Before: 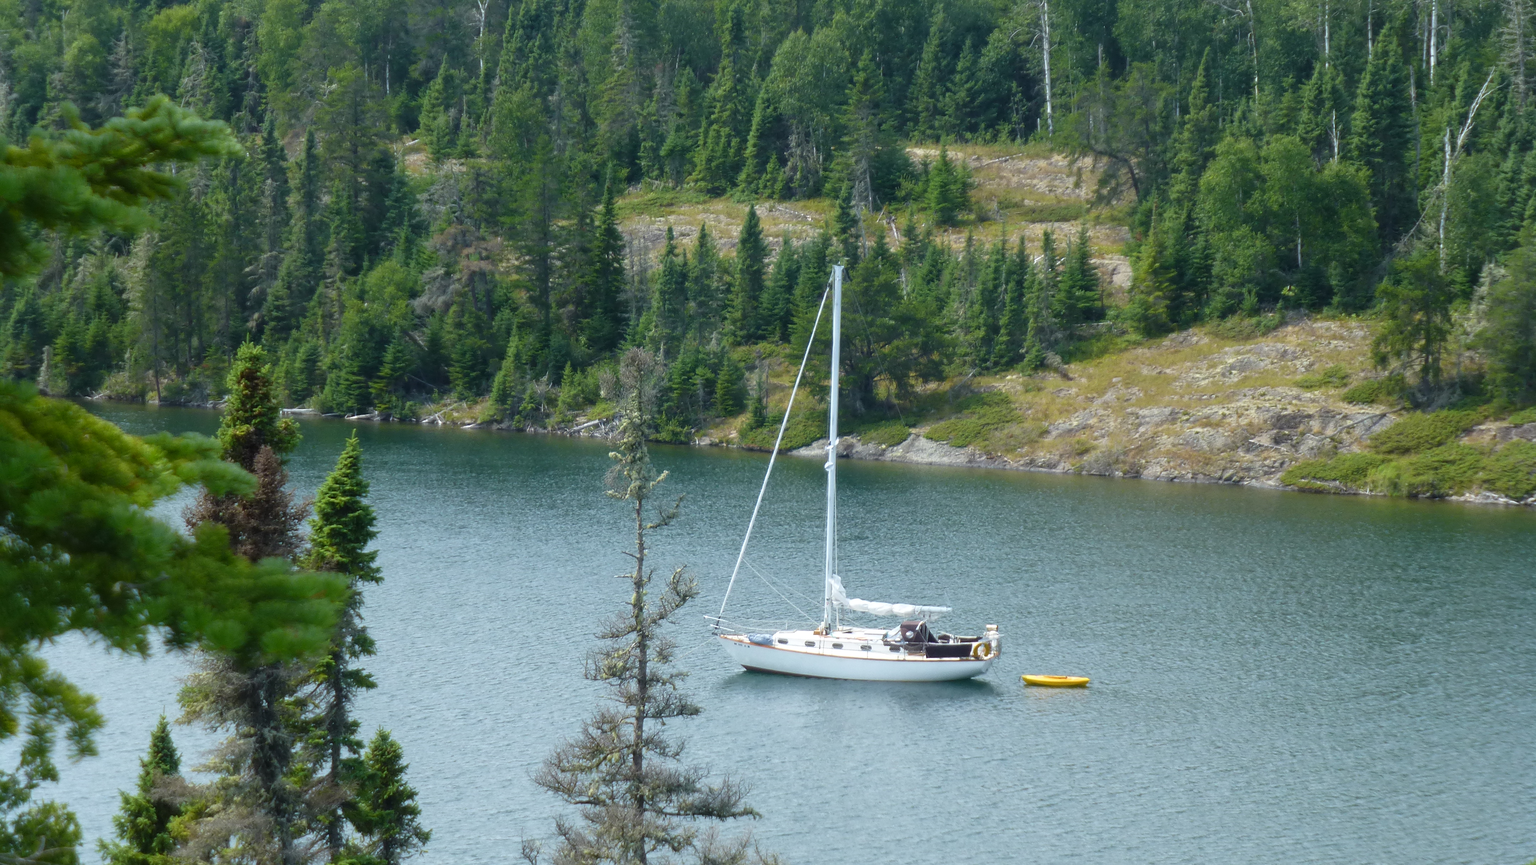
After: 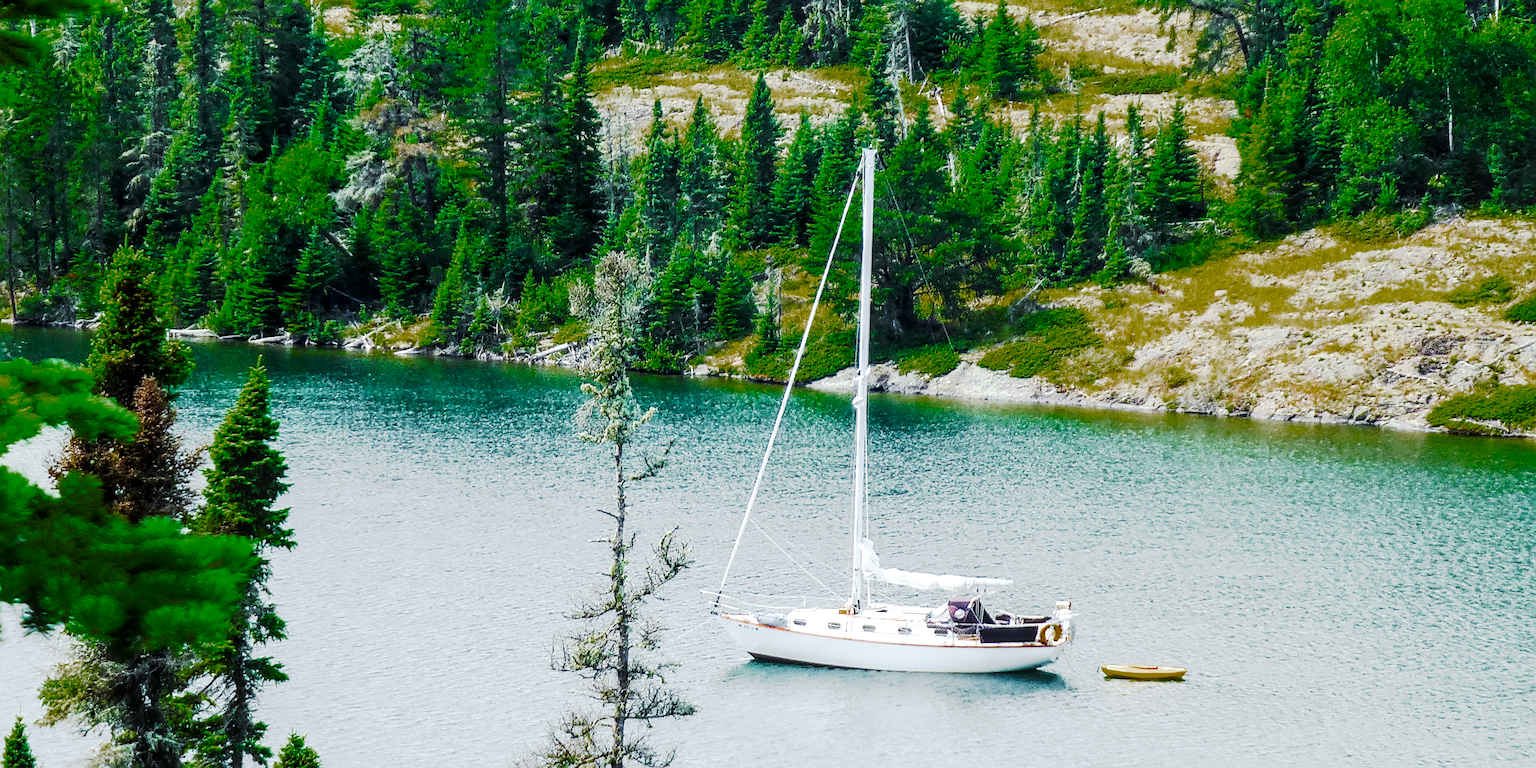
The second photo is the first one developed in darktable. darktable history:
sharpen: radius 2.8, amount 0.725
color balance rgb: perceptual saturation grading › global saturation 20%, perceptual saturation grading › highlights -49.639%, perceptual saturation grading › shadows 25.621%, perceptual brilliance grading › global brilliance 29.782%, perceptual brilliance grading › highlights 12.441%, perceptual brilliance grading › mid-tones 24.499%, global vibrance 29.384%
crop: left 9.643%, top 17.037%, right 10.95%, bottom 12.325%
local contrast: detail 130%
color zones: curves: ch0 [(0, 0.48) (0.209, 0.398) (0.305, 0.332) (0.429, 0.493) (0.571, 0.5) (0.714, 0.5) (0.857, 0.5) (1, 0.48)]; ch1 [(0, 0.633) (0.143, 0.586) (0.286, 0.489) (0.429, 0.448) (0.571, 0.31) (0.714, 0.335) (0.857, 0.492) (1, 0.633)]; ch2 [(0, 0.448) (0.143, 0.498) (0.286, 0.5) (0.429, 0.5) (0.571, 0.5) (0.714, 0.5) (0.857, 0.5) (1, 0.448)], mix 25.89%
tone curve: curves: ch0 [(0, 0) (0.003, 0.006) (0.011, 0.006) (0.025, 0.008) (0.044, 0.014) (0.069, 0.02) (0.1, 0.025) (0.136, 0.037) (0.177, 0.053) (0.224, 0.086) (0.277, 0.13) (0.335, 0.189) (0.399, 0.253) (0.468, 0.375) (0.543, 0.521) (0.623, 0.671) (0.709, 0.789) (0.801, 0.841) (0.898, 0.889) (1, 1)], preserve colors none
filmic rgb: black relative exposure -7.71 EV, white relative exposure 4.36 EV, hardness 3.76, latitude 37.54%, contrast 0.974, highlights saturation mix 8.73%, shadows ↔ highlights balance 4.66%
